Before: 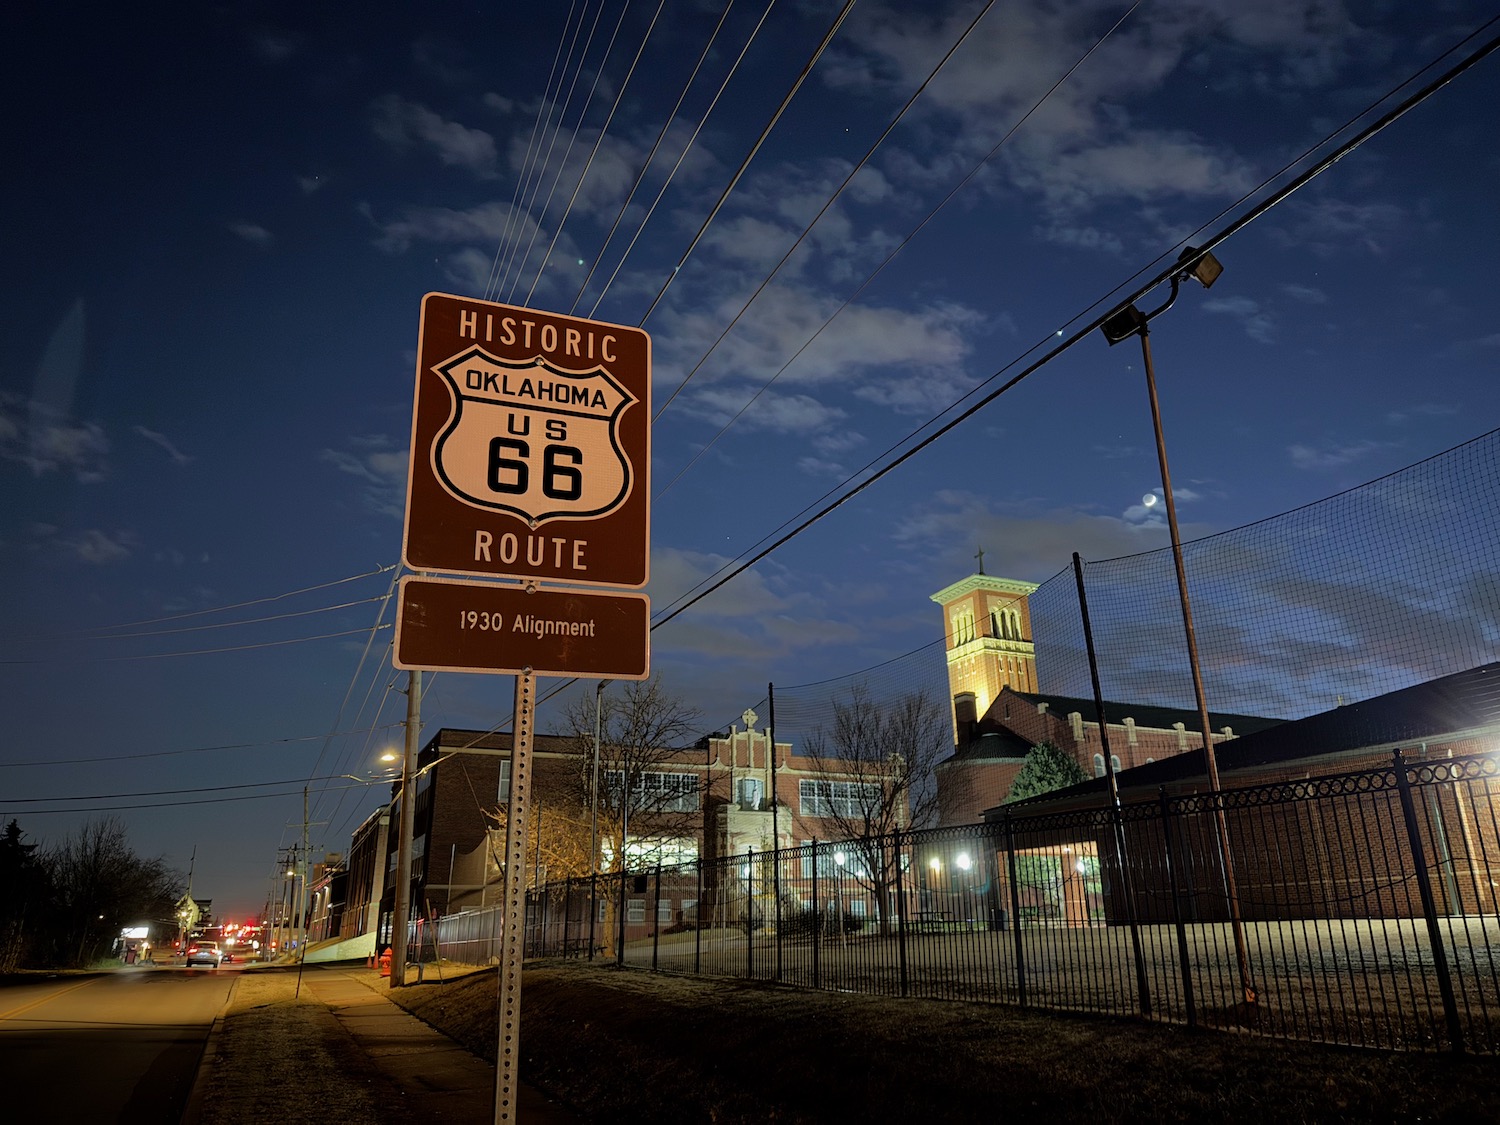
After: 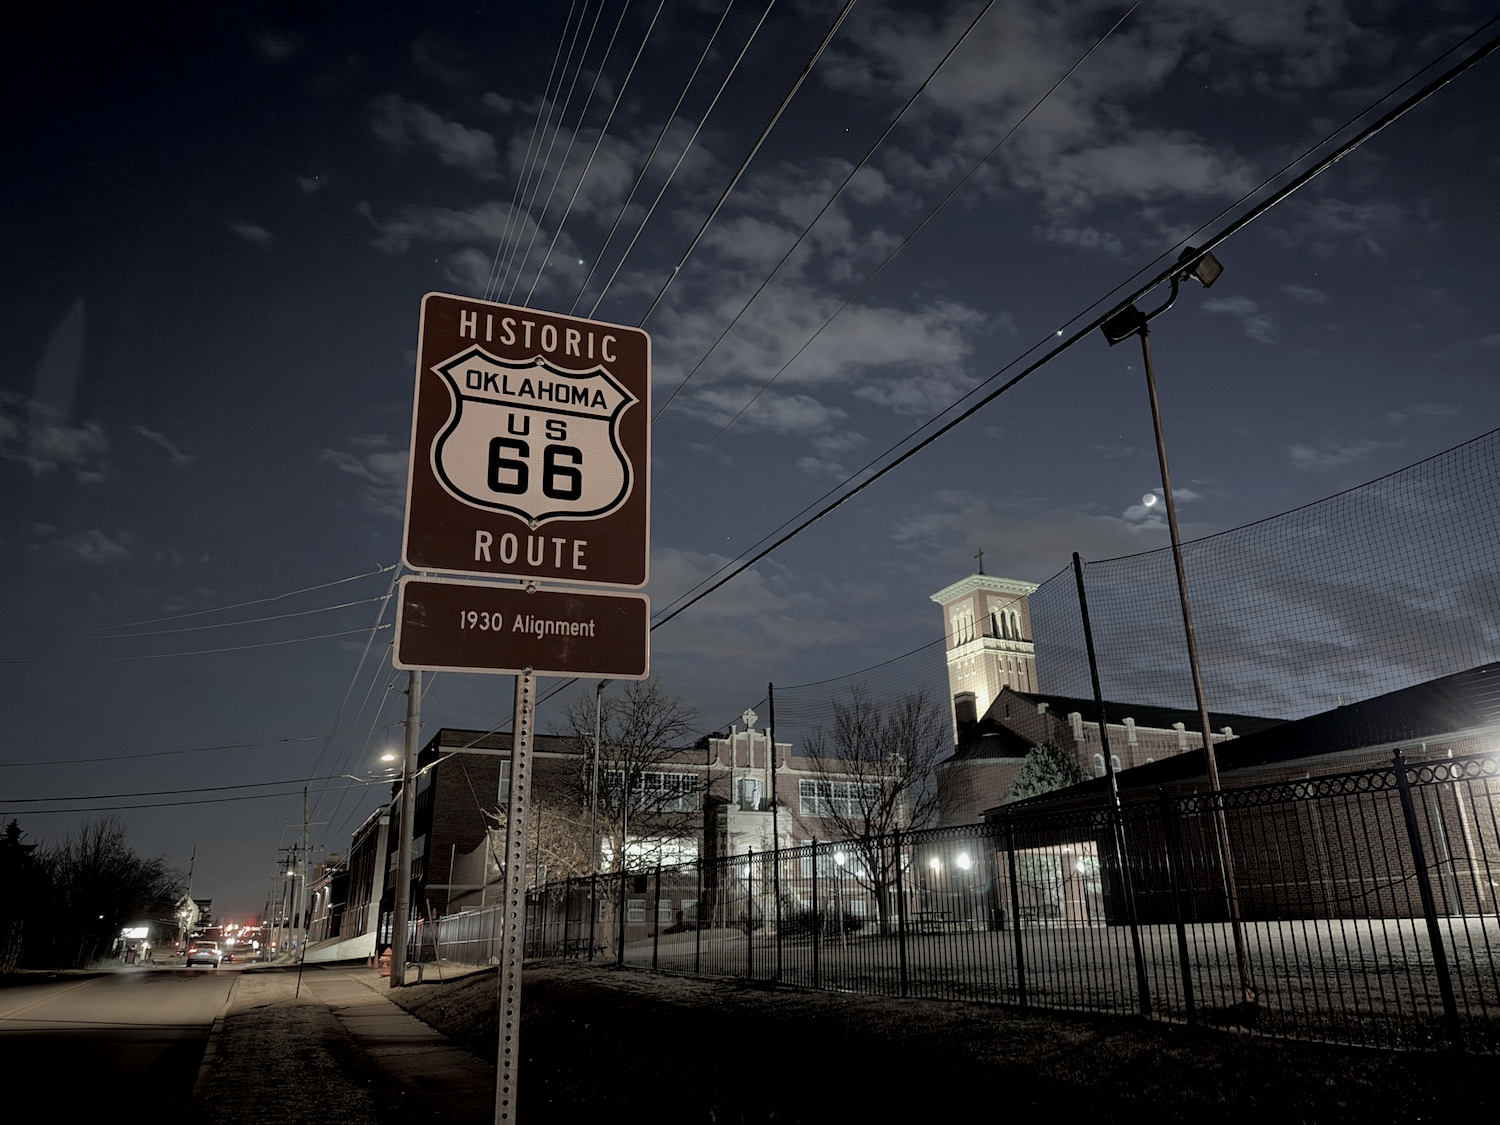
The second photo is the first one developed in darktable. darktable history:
color zones: curves: ch1 [(0, 0.34) (0.143, 0.164) (0.286, 0.152) (0.429, 0.176) (0.571, 0.173) (0.714, 0.188) (0.857, 0.199) (1, 0.34)]
